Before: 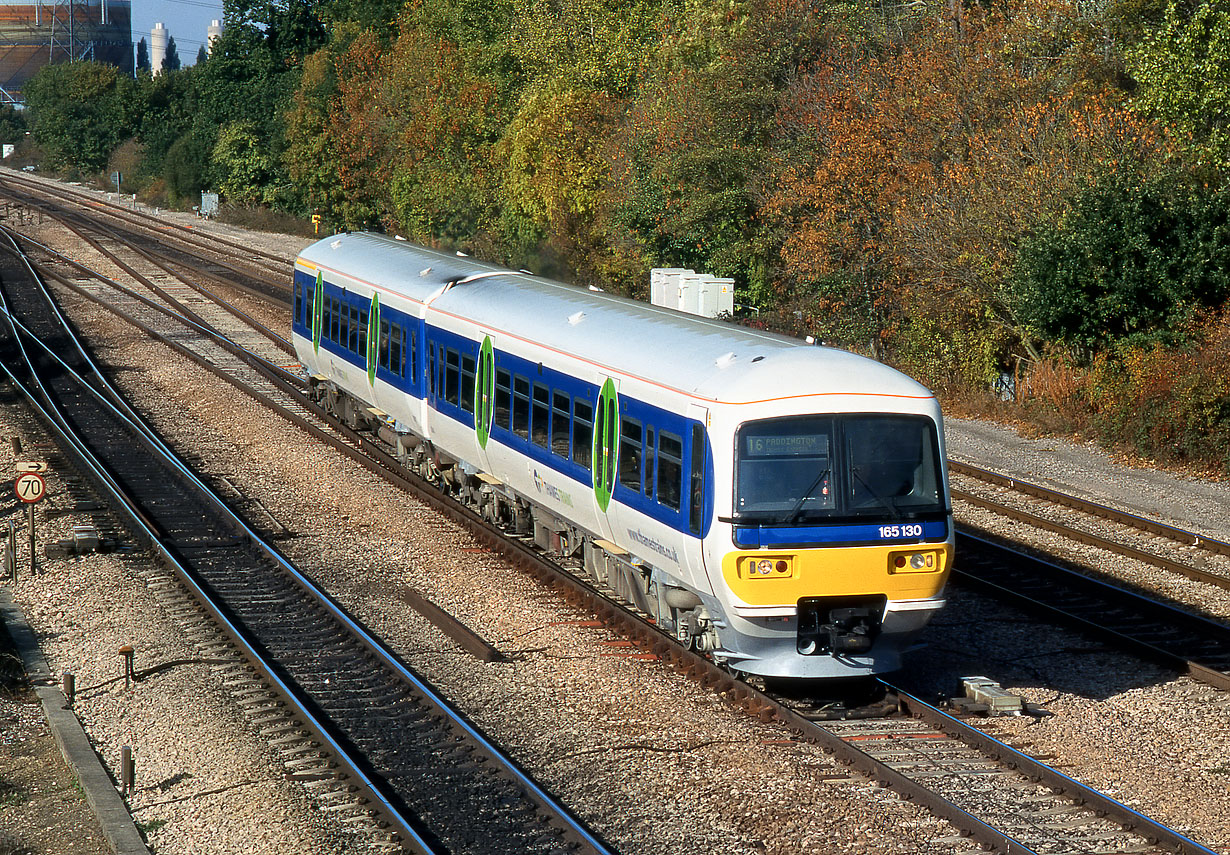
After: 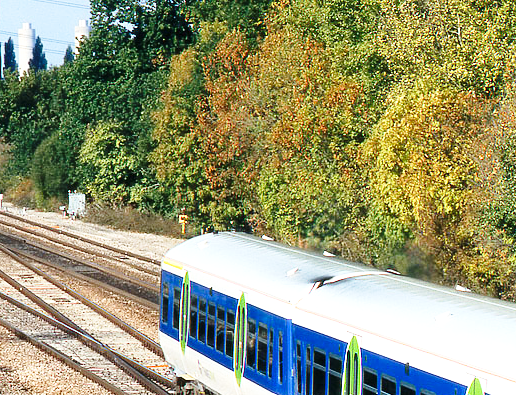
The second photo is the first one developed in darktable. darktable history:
exposure: black level correction 0, exposure 0.6 EV, compensate exposure bias true, compensate highlight preservation false
crop and rotate: left 10.817%, top 0.062%, right 47.194%, bottom 53.626%
base curve: curves: ch0 [(0, 0) (0.028, 0.03) (0.121, 0.232) (0.46, 0.748) (0.859, 0.968) (1, 1)], preserve colors none
